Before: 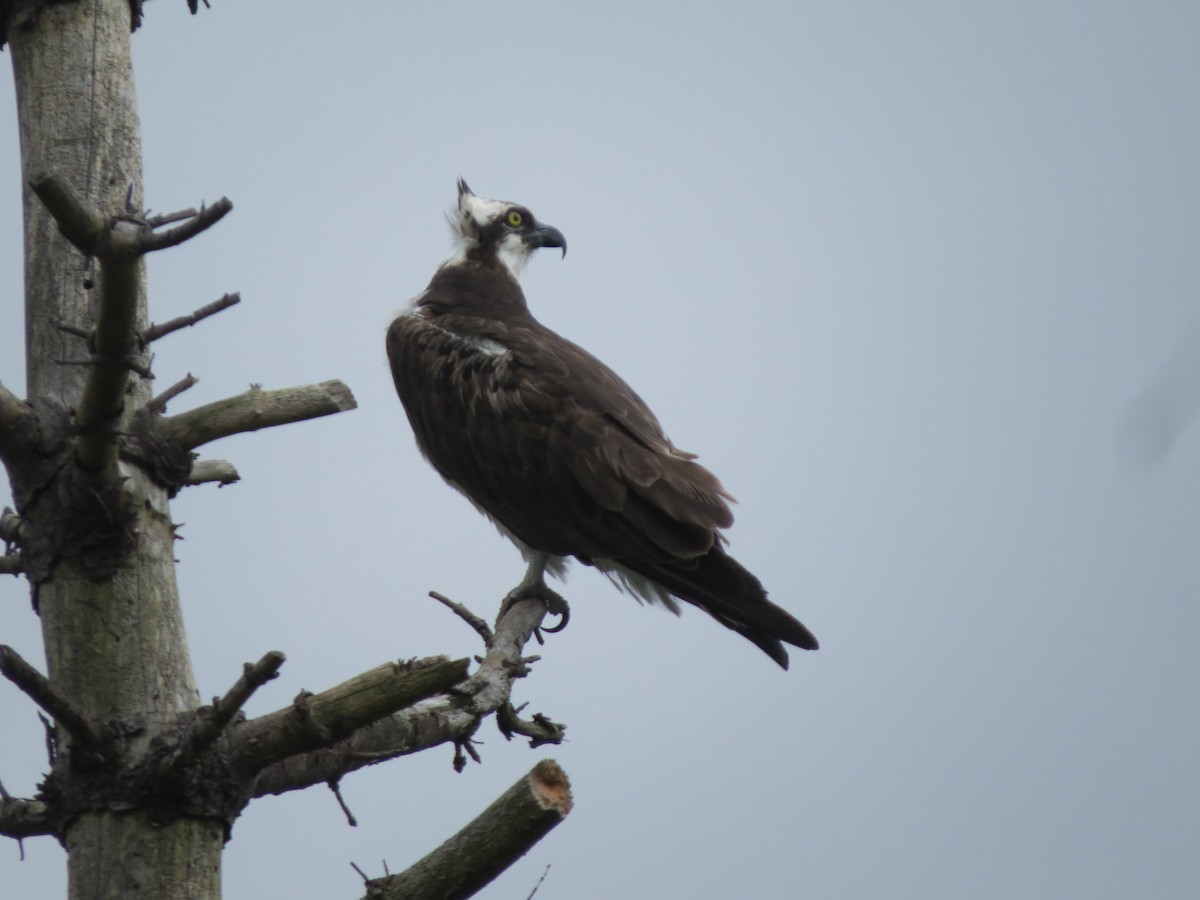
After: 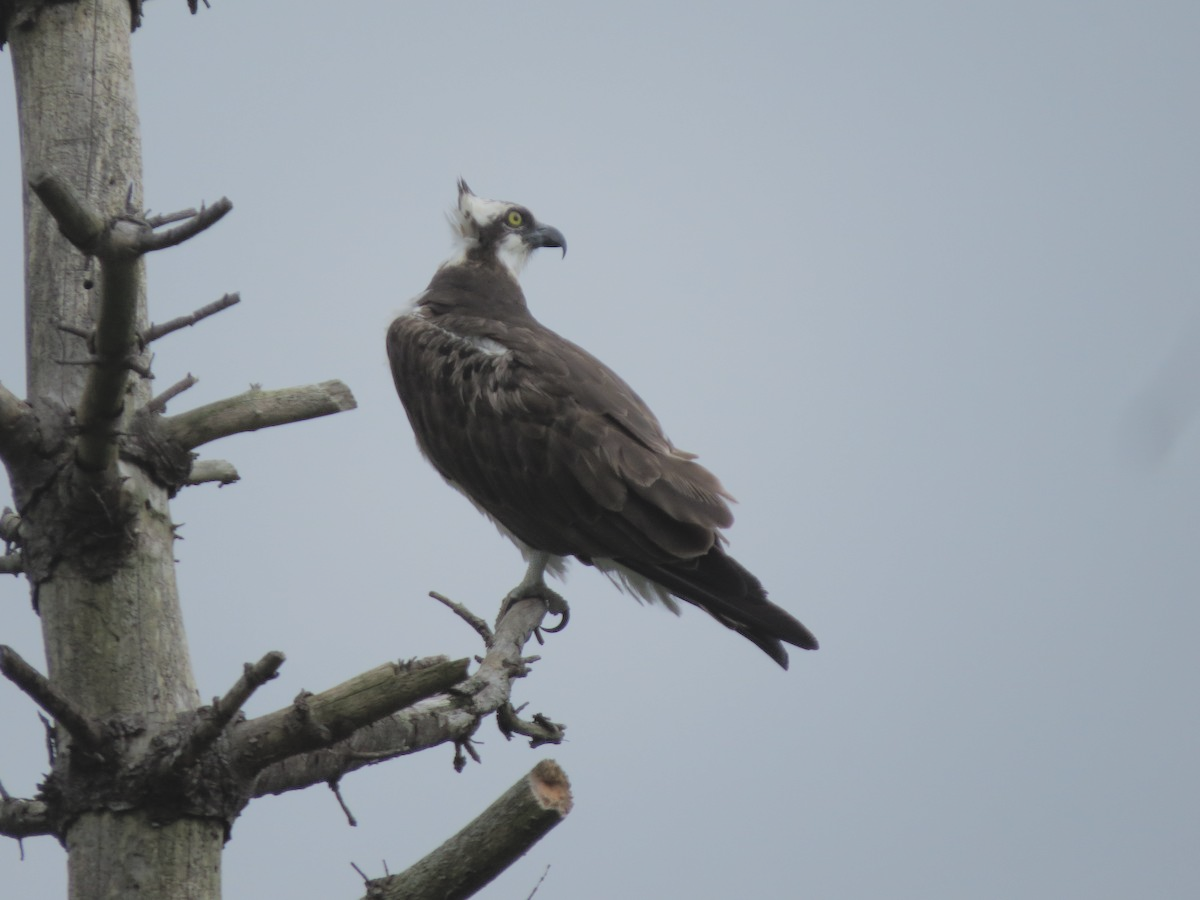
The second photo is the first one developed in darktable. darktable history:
exposure: black level correction 0, exposure -0.721 EV, compensate highlight preservation false
contrast brightness saturation: brightness 0.28
